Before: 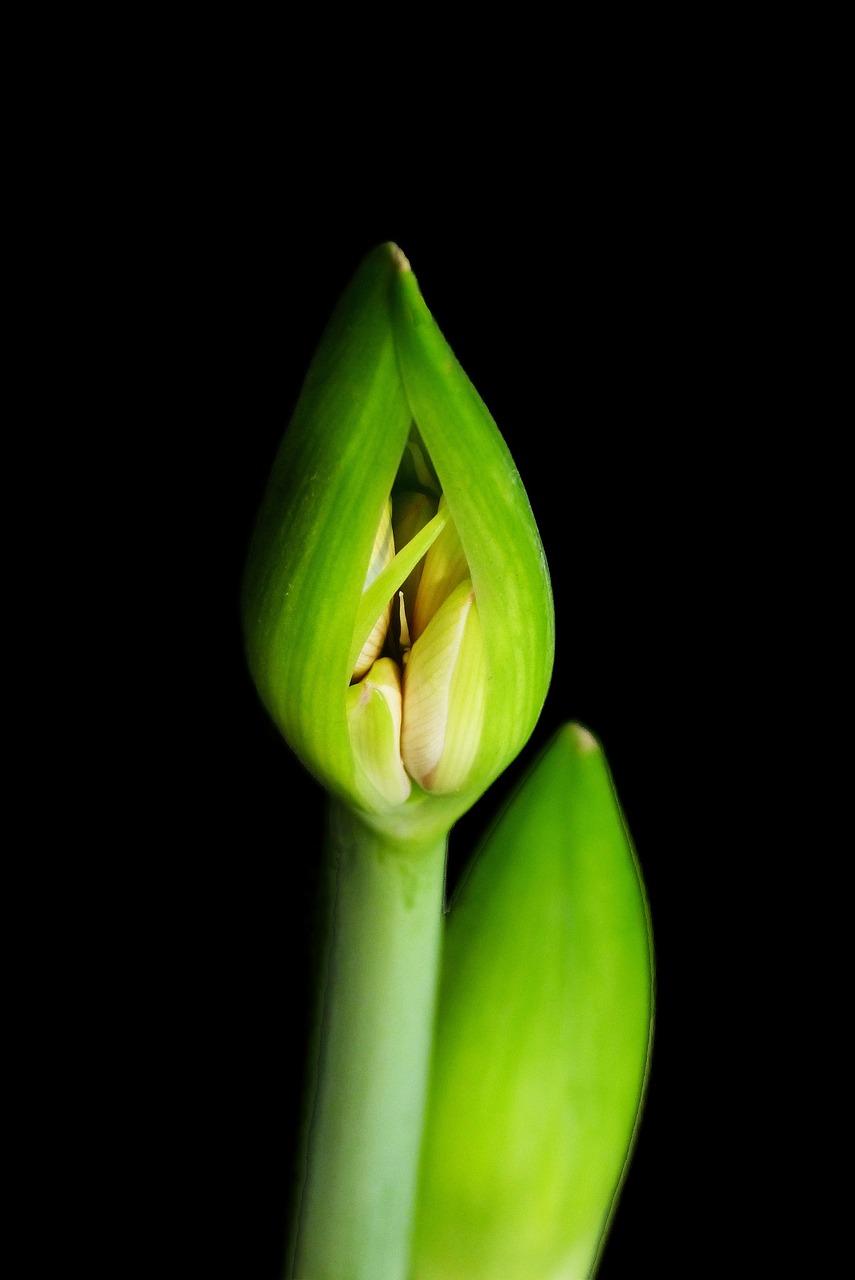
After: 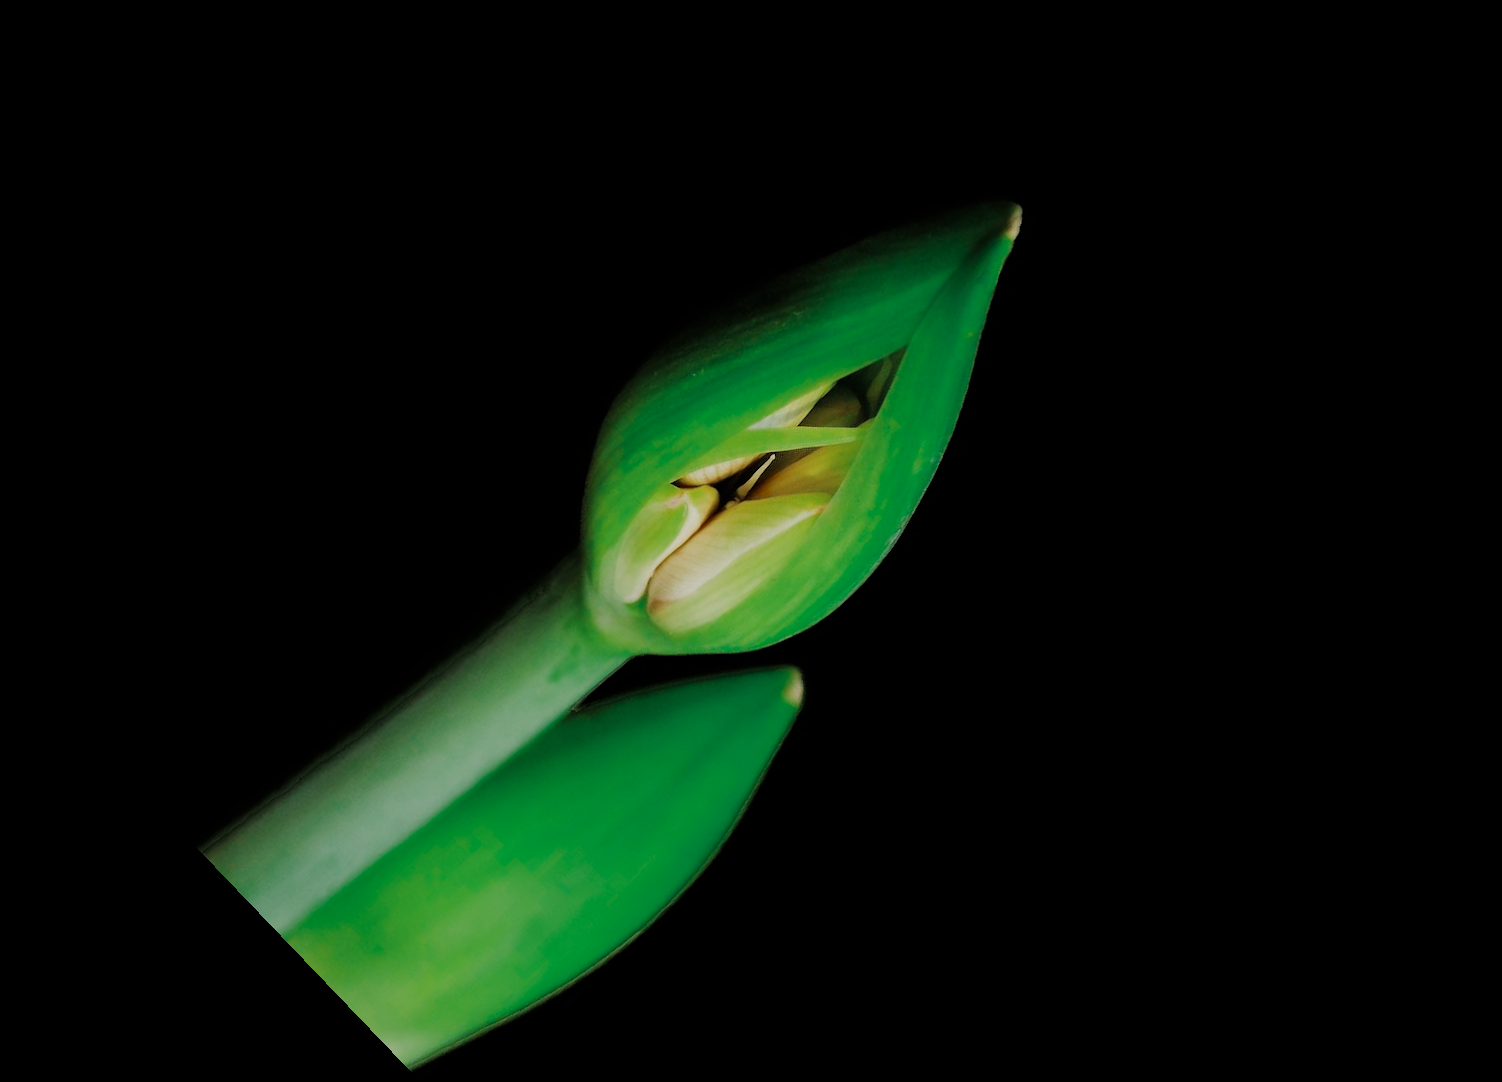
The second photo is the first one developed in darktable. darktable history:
crop and rotate: angle -46.26°, top 16.234%, right 0.912%, bottom 11.704%
vibrance: vibrance 100%
filmic rgb: black relative exposure -7.65 EV, white relative exposure 4.56 EV, hardness 3.61
color zones: curves: ch0 [(0, 0.5) (0.125, 0.4) (0.25, 0.5) (0.375, 0.4) (0.5, 0.4) (0.625, 0.35) (0.75, 0.35) (0.875, 0.5)]; ch1 [(0, 0.35) (0.125, 0.45) (0.25, 0.35) (0.375, 0.35) (0.5, 0.35) (0.625, 0.35) (0.75, 0.45) (0.875, 0.35)]; ch2 [(0, 0.6) (0.125, 0.5) (0.25, 0.5) (0.375, 0.6) (0.5, 0.6) (0.625, 0.5) (0.75, 0.5) (0.875, 0.5)]
